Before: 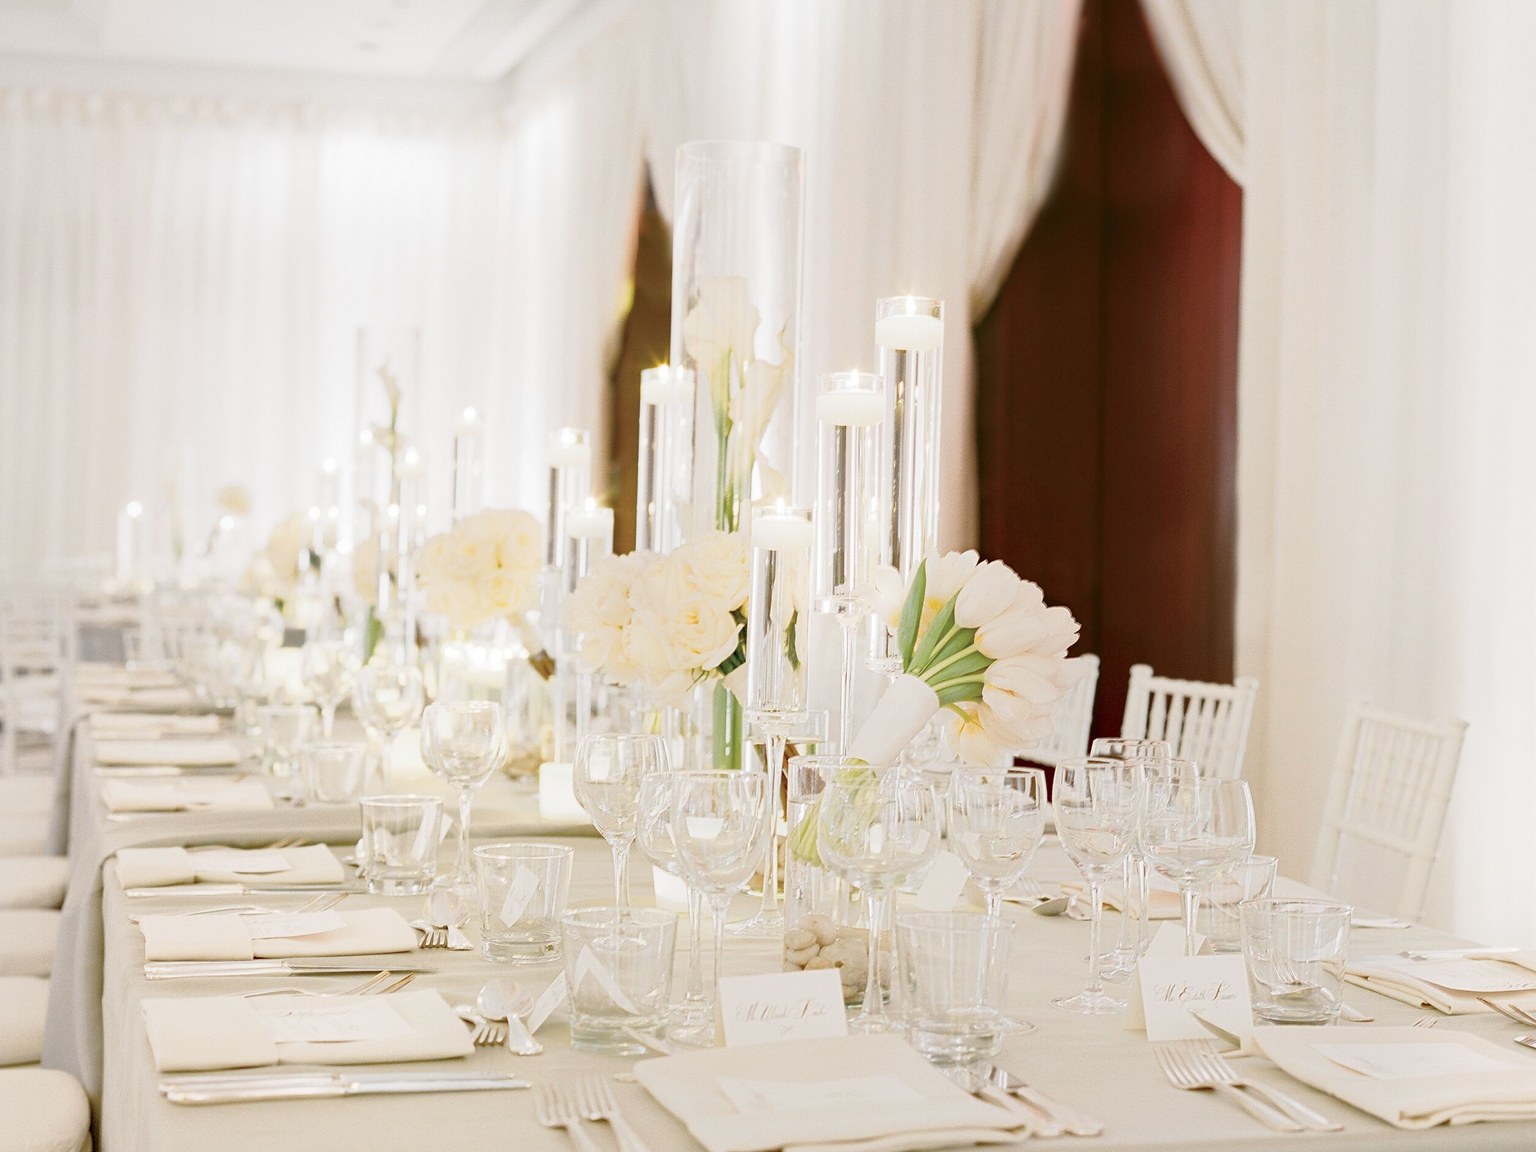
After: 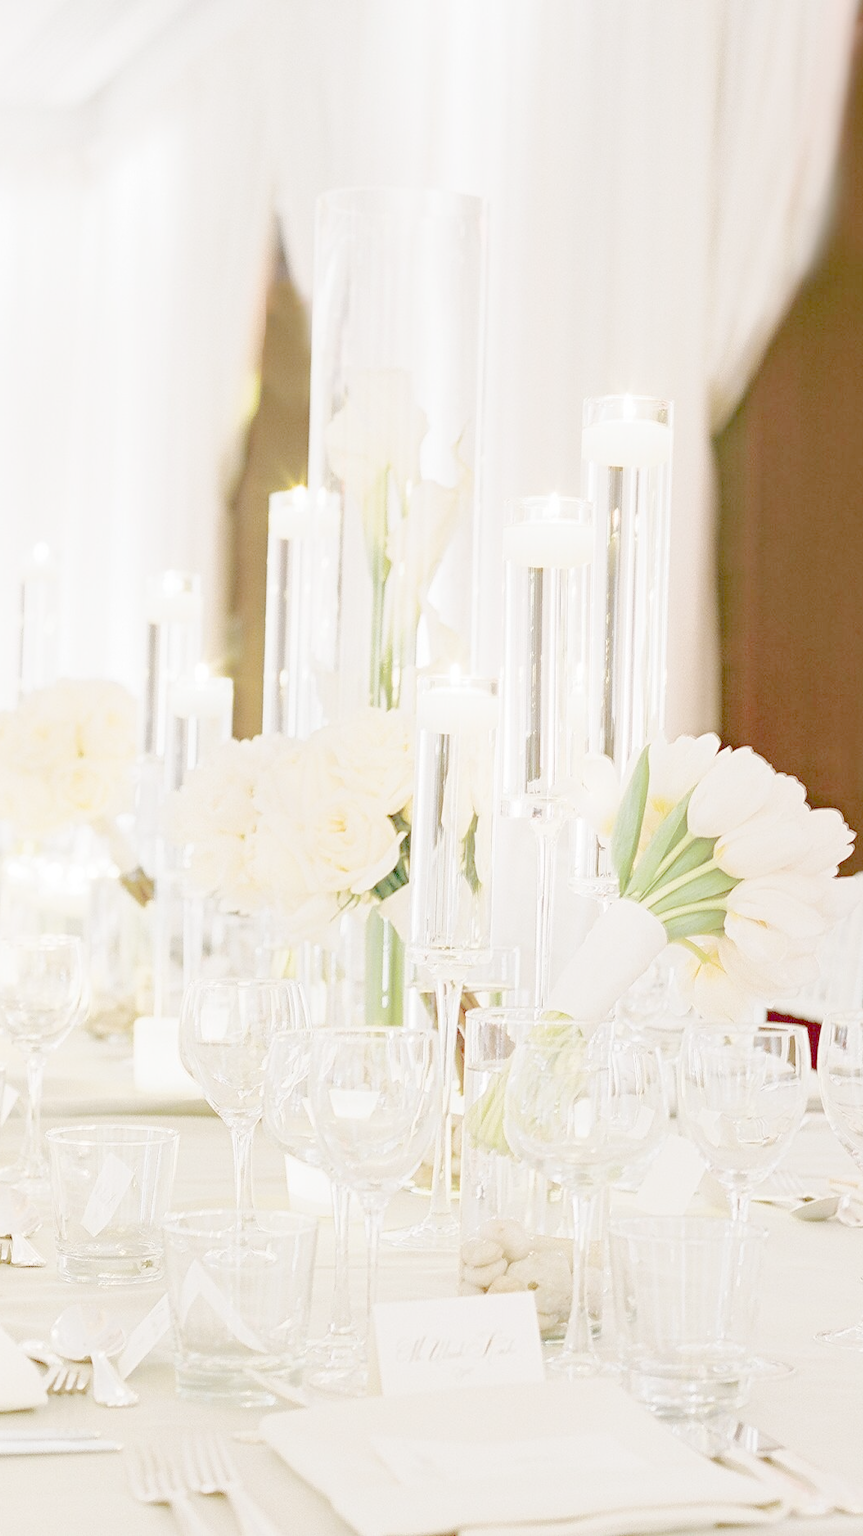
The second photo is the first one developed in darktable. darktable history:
crop: left 28.583%, right 29.231%
